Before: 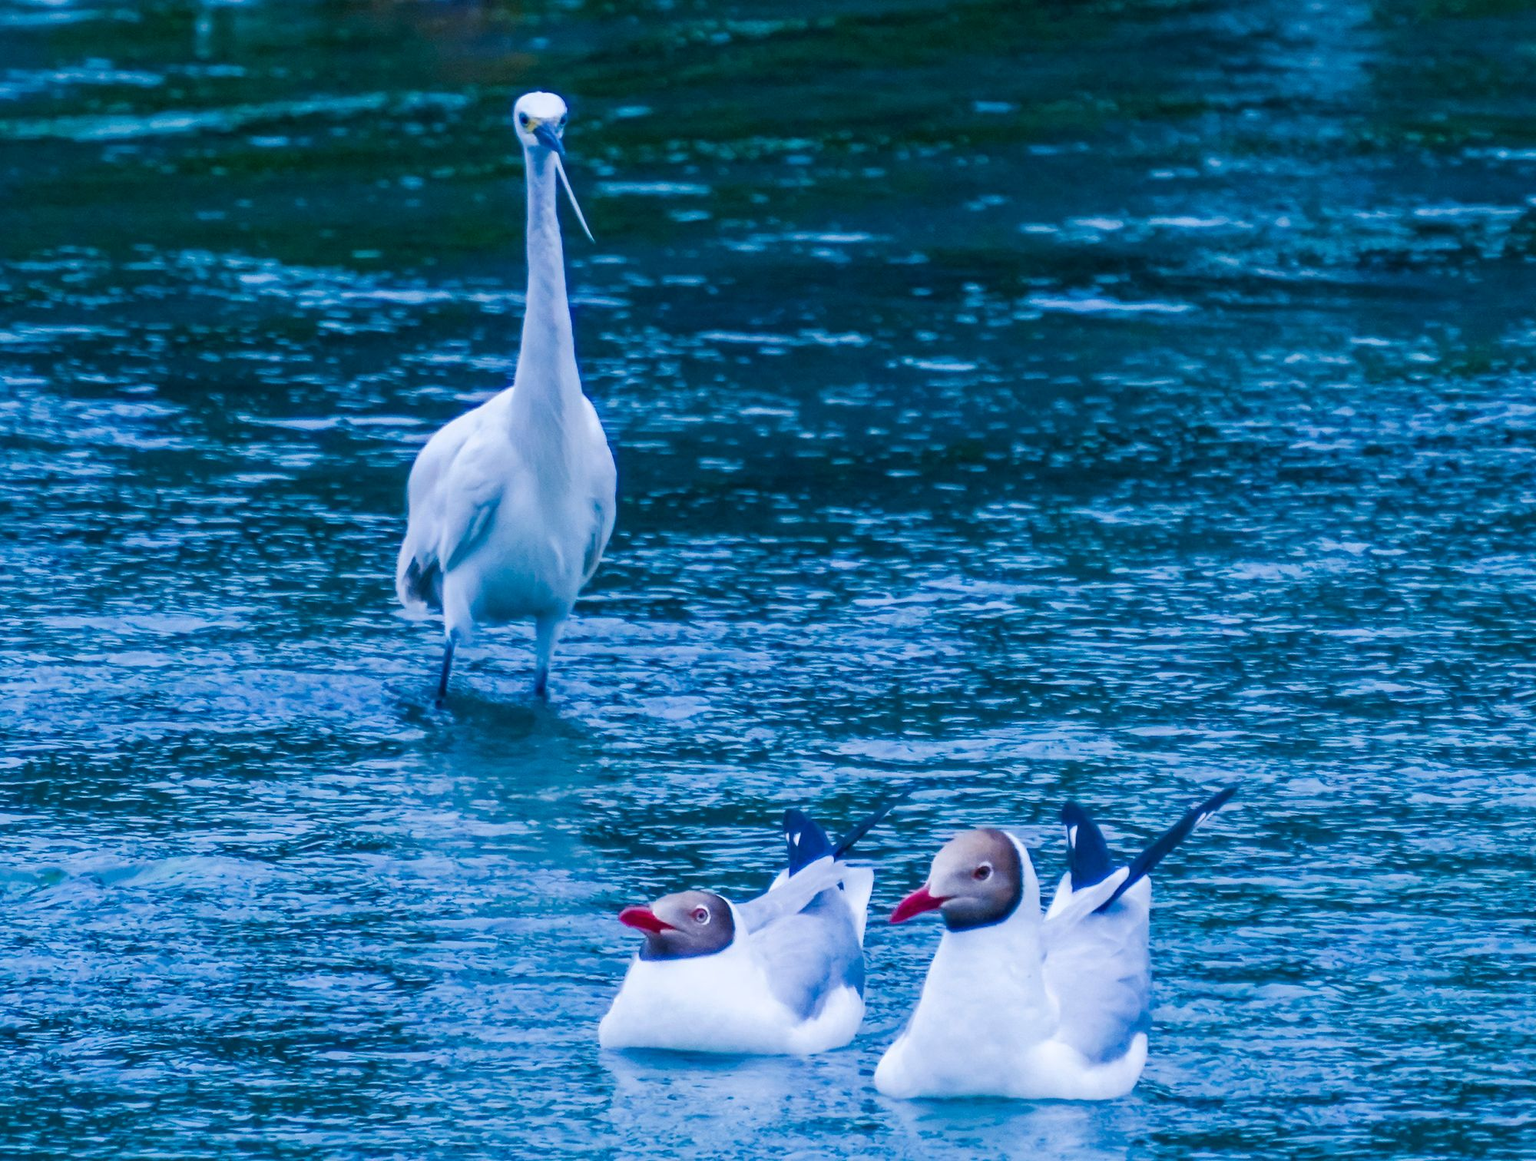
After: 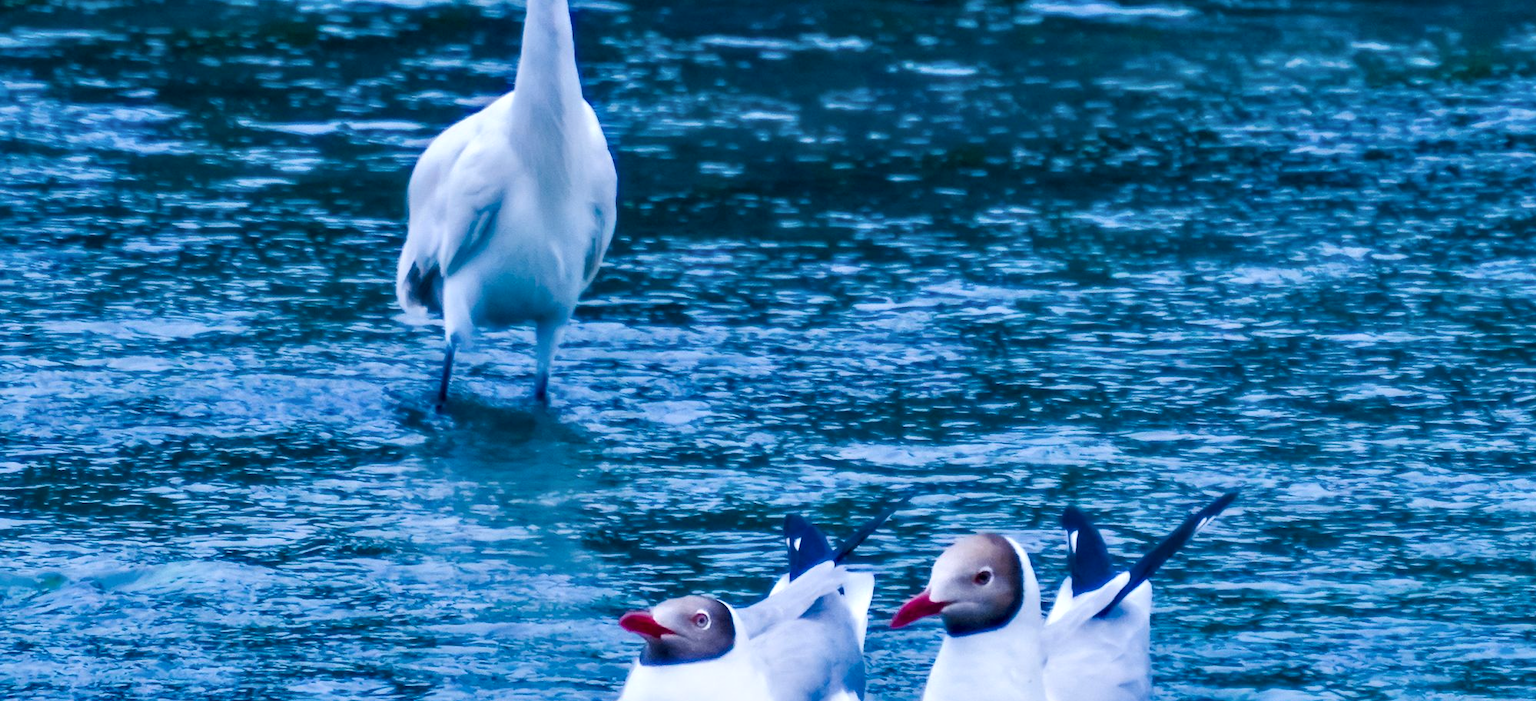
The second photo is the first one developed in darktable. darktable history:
crop and rotate: top 25.542%, bottom 14.008%
contrast equalizer: octaves 7, y [[0.514, 0.573, 0.581, 0.508, 0.5, 0.5], [0.5 ×6], [0.5 ×6], [0 ×6], [0 ×6]]
